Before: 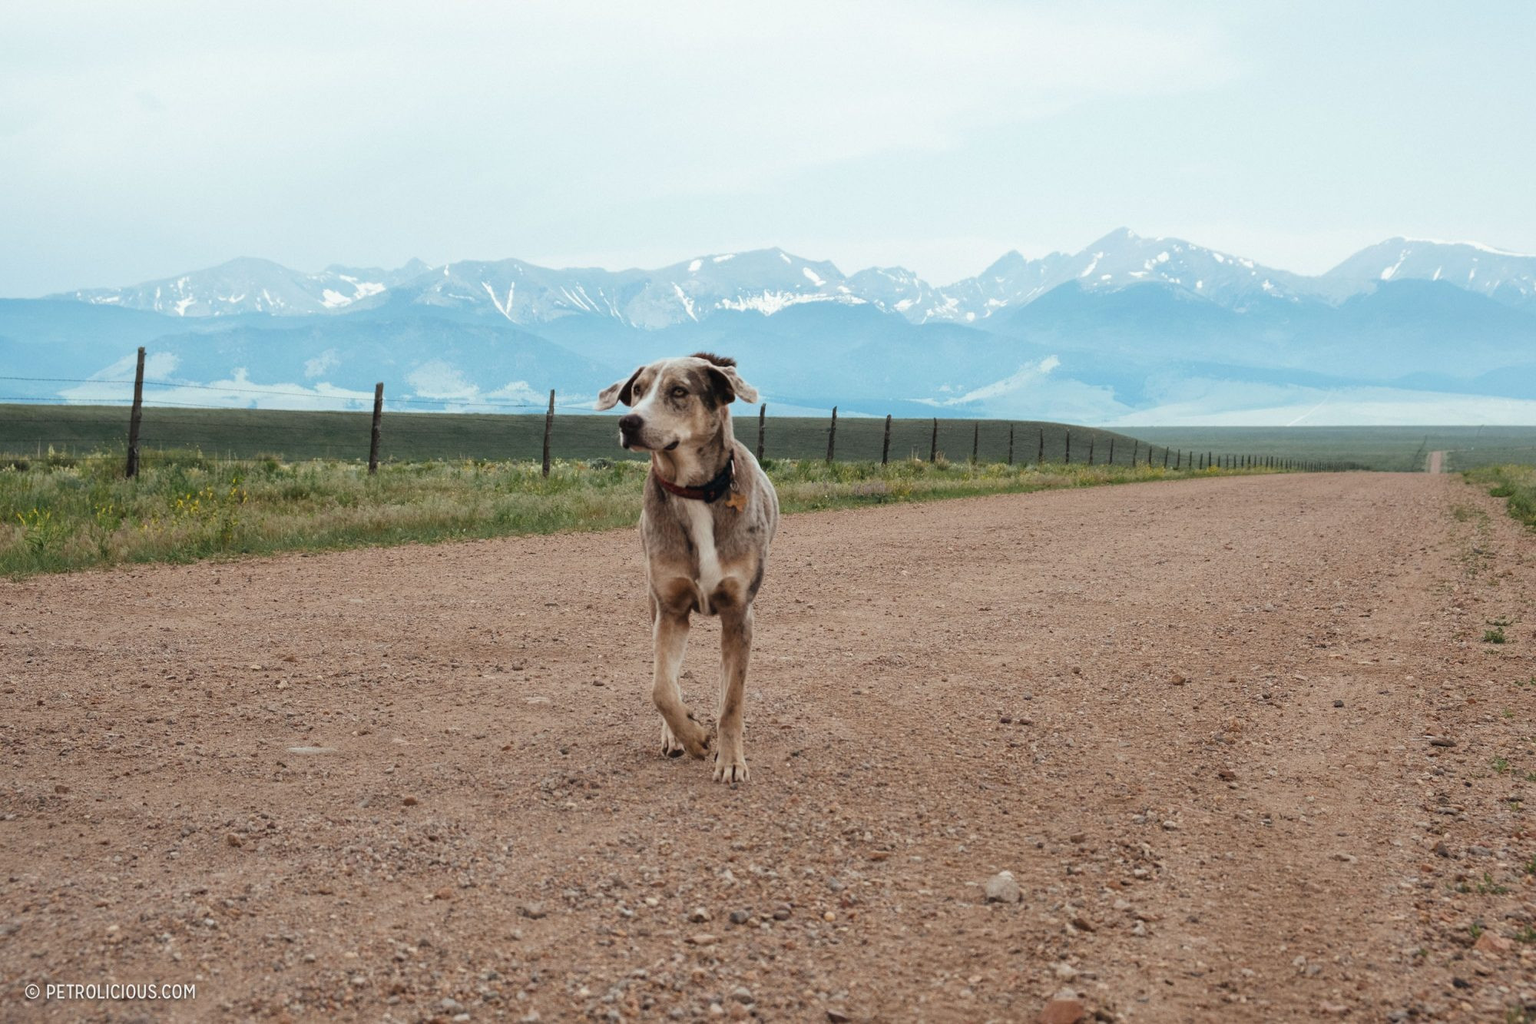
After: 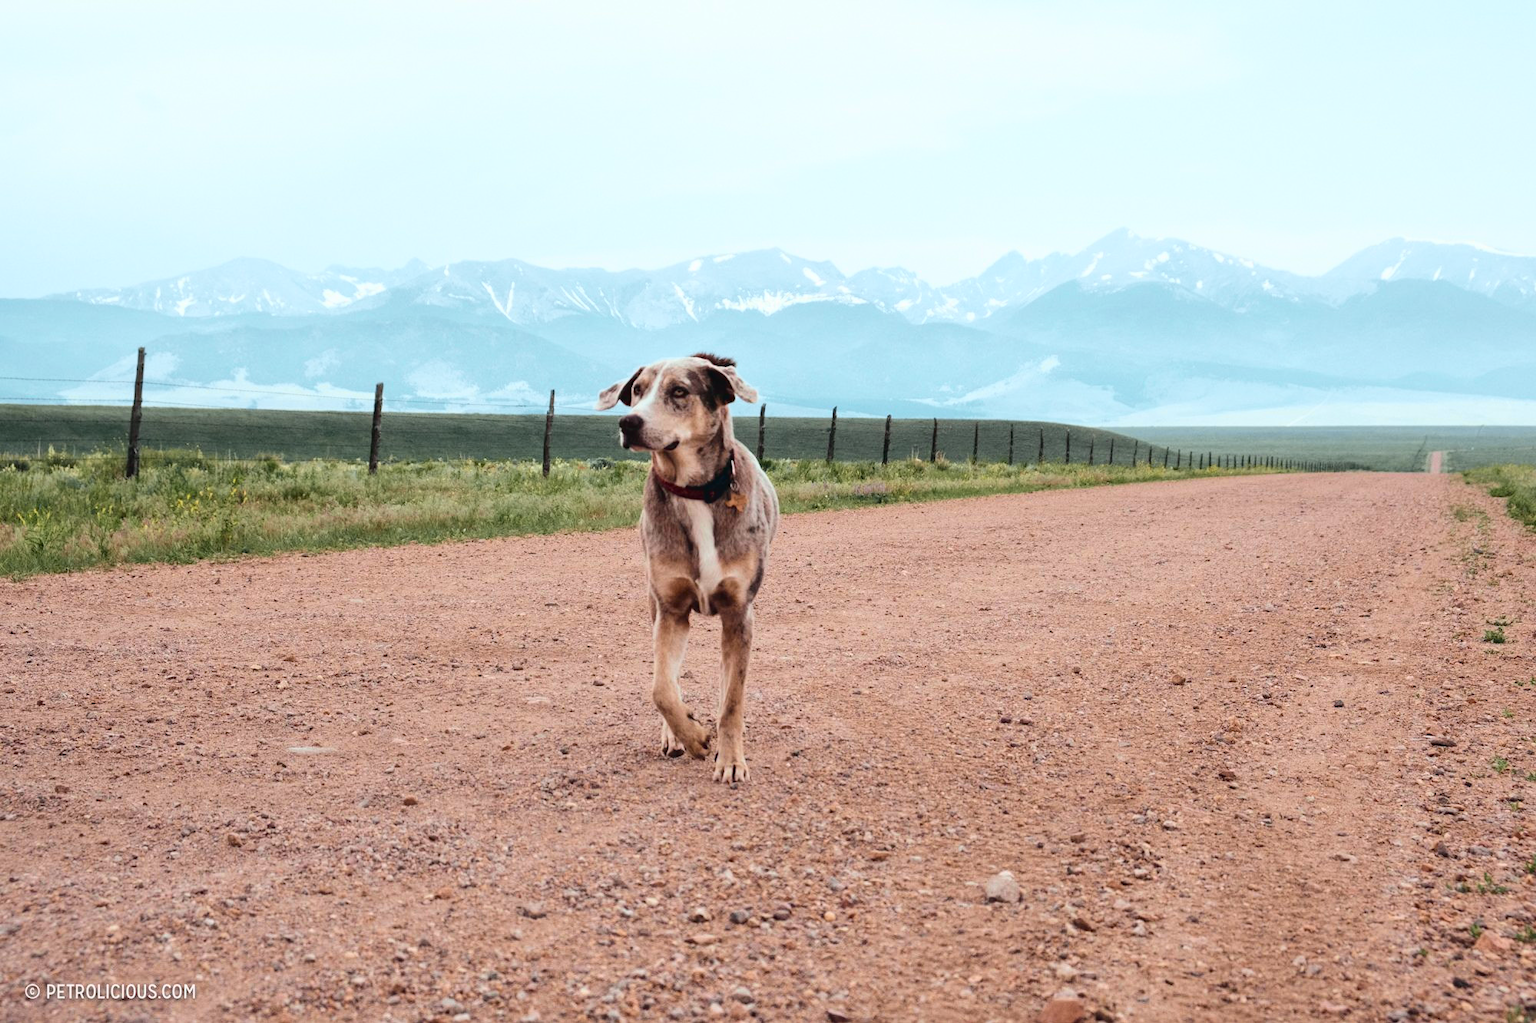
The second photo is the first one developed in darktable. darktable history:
tone curve: curves: ch0 [(0, 0.023) (0.087, 0.065) (0.184, 0.168) (0.45, 0.54) (0.57, 0.683) (0.722, 0.825) (0.877, 0.948) (1, 1)]; ch1 [(0, 0) (0.388, 0.369) (0.44, 0.44) (0.489, 0.481) (0.534, 0.561) (0.657, 0.659) (1, 1)]; ch2 [(0, 0) (0.353, 0.317) (0.408, 0.427) (0.472, 0.46) (0.5, 0.496) (0.537, 0.534) (0.576, 0.592) (0.625, 0.631) (1, 1)], color space Lab, independent channels, preserve colors none
